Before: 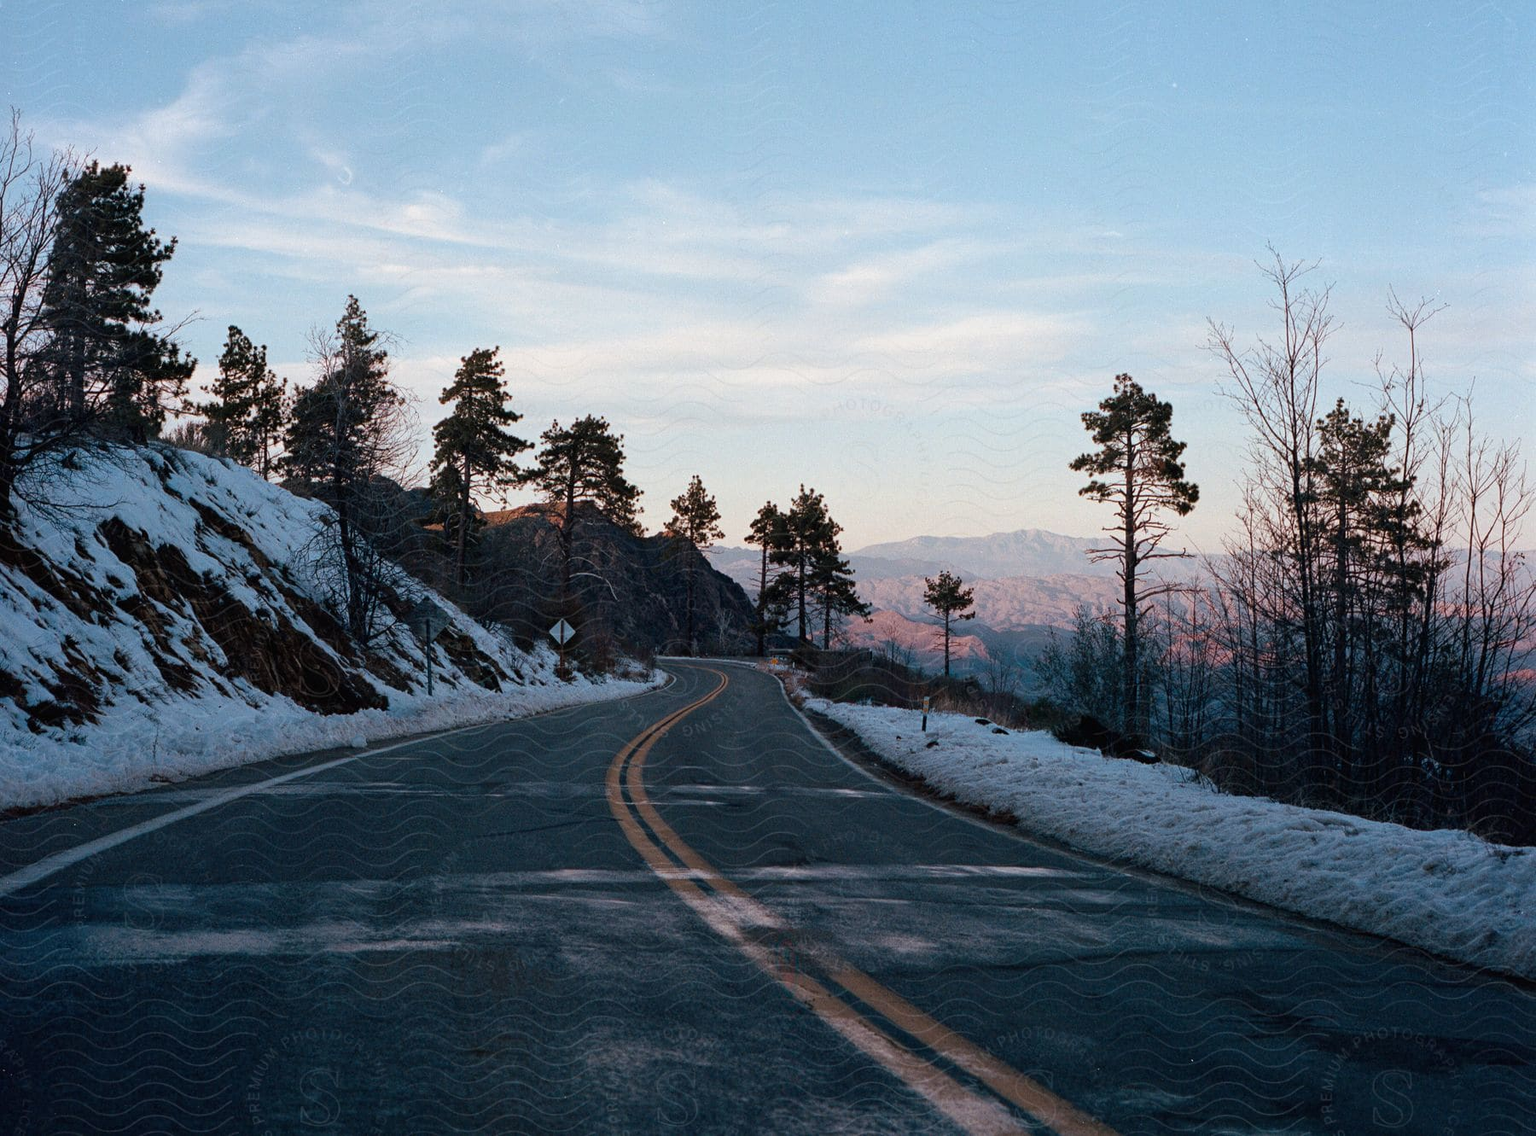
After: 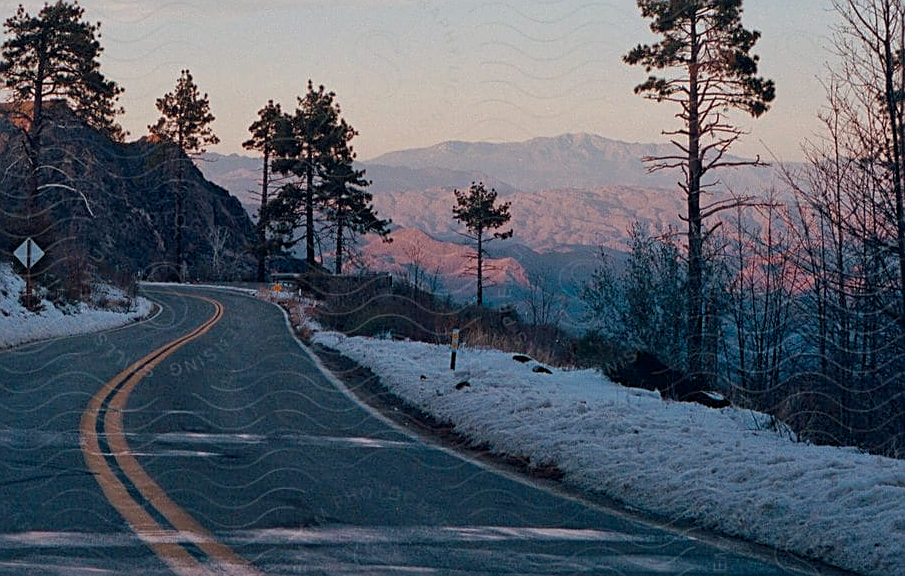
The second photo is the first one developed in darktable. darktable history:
crop: left 35.03%, top 36.625%, right 14.663%, bottom 20.057%
tone equalizer: -8 EV 0.25 EV, -7 EV 0.417 EV, -6 EV 0.417 EV, -5 EV 0.25 EV, -3 EV -0.25 EV, -2 EV -0.417 EV, -1 EV -0.417 EV, +0 EV -0.25 EV, edges refinement/feathering 500, mask exposure compensation -1.57 EV, preserve details guided filter
color balance rgb: shadows lift › hue 87.51°, highlights gain › chroma 1.62%, highlights gain › hue 55.1°, global offset › chroma 0.06%, global offset › hue 253.66°, linear chroma grading › global chroma 0.5%, perceptual saturation grading › global saturation 16.38%
sharpen: on, module defaults
